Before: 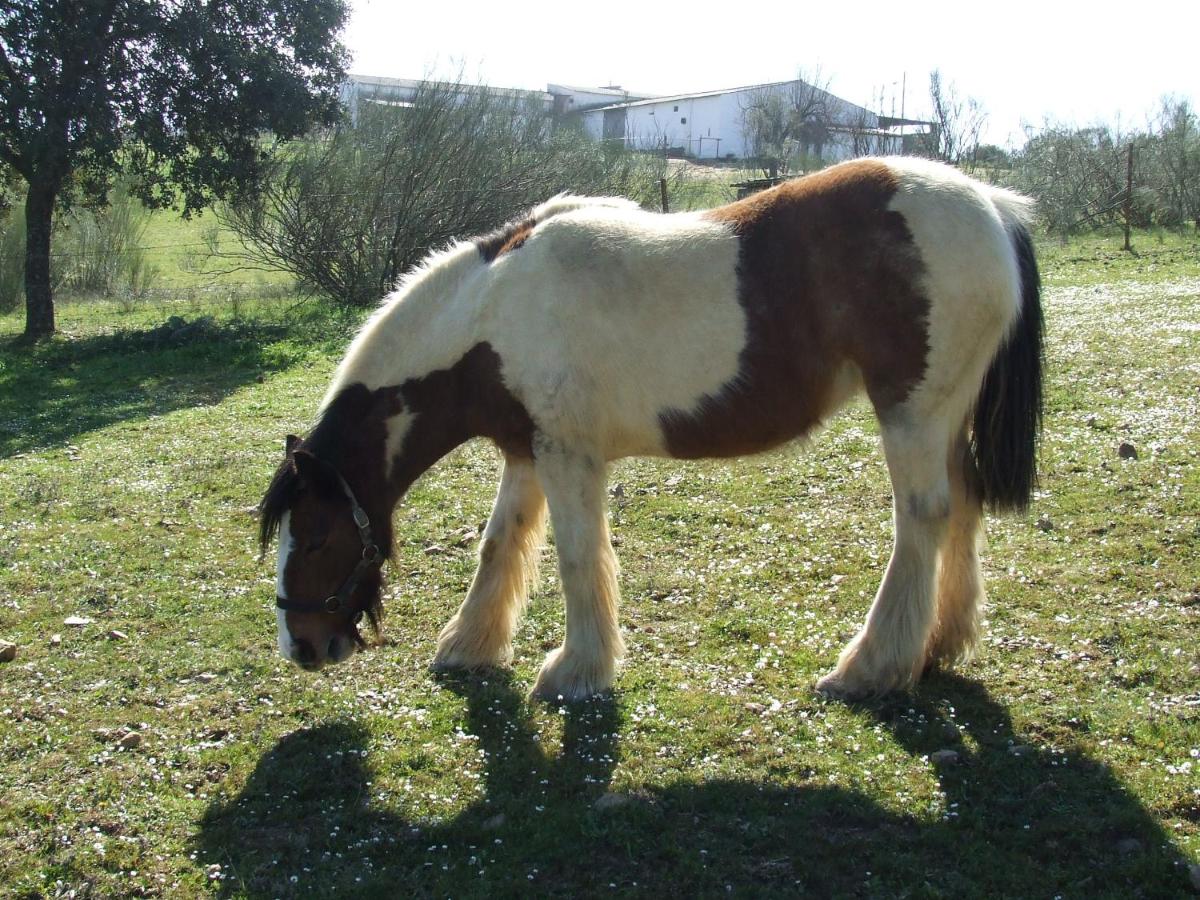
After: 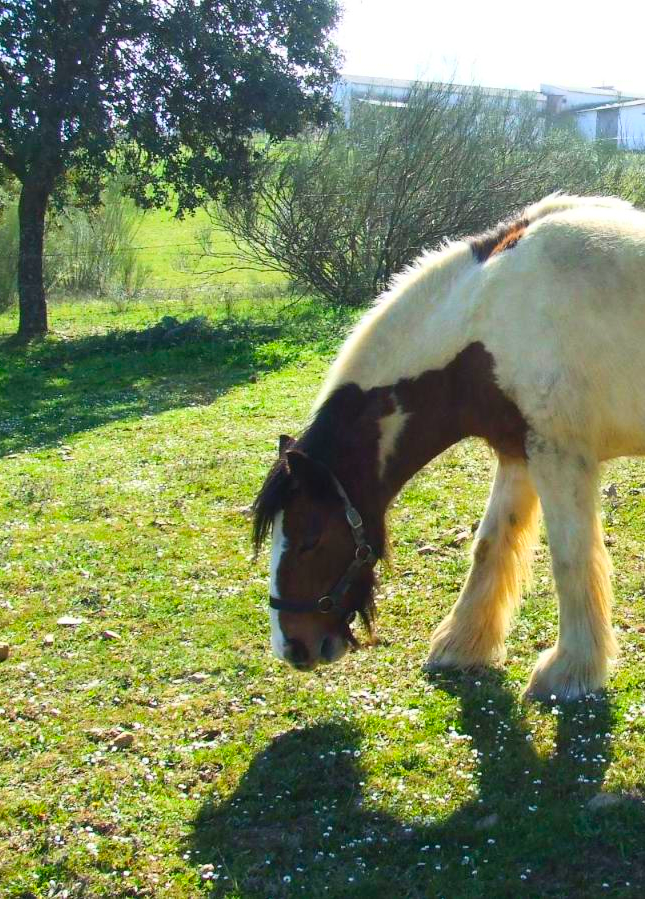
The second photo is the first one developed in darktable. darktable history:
crop: left 0.587%, right 45.588%, bottom 0.086%
contrast brightness saturation: contrast 0.2, brightness 0.2, saturation 0.8
